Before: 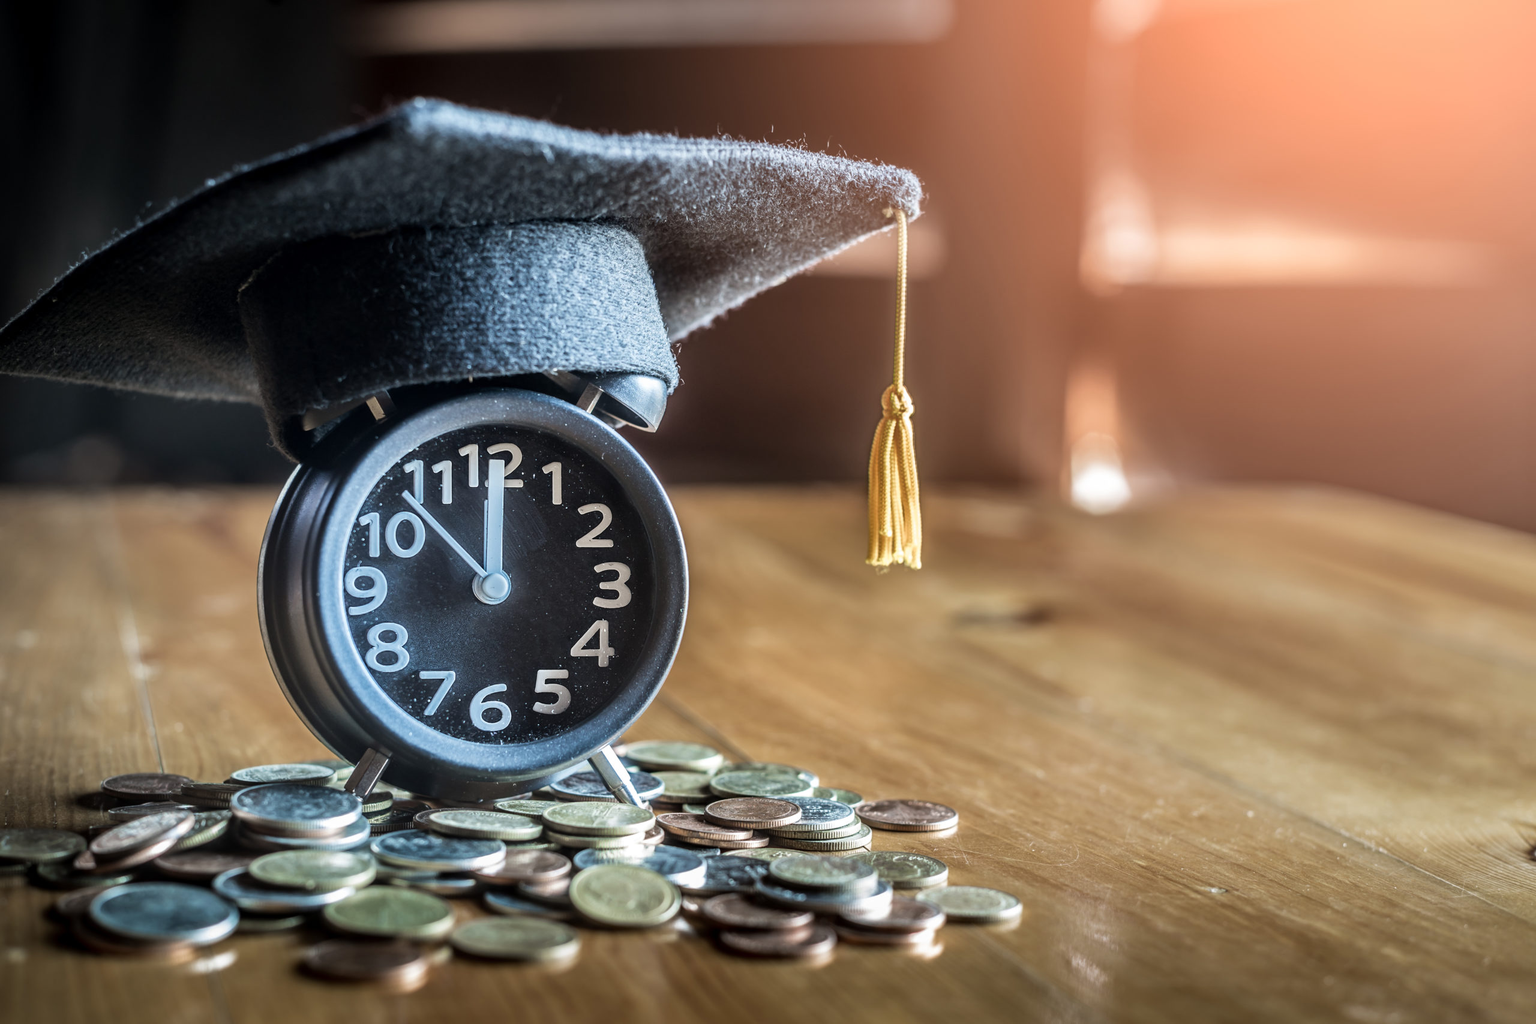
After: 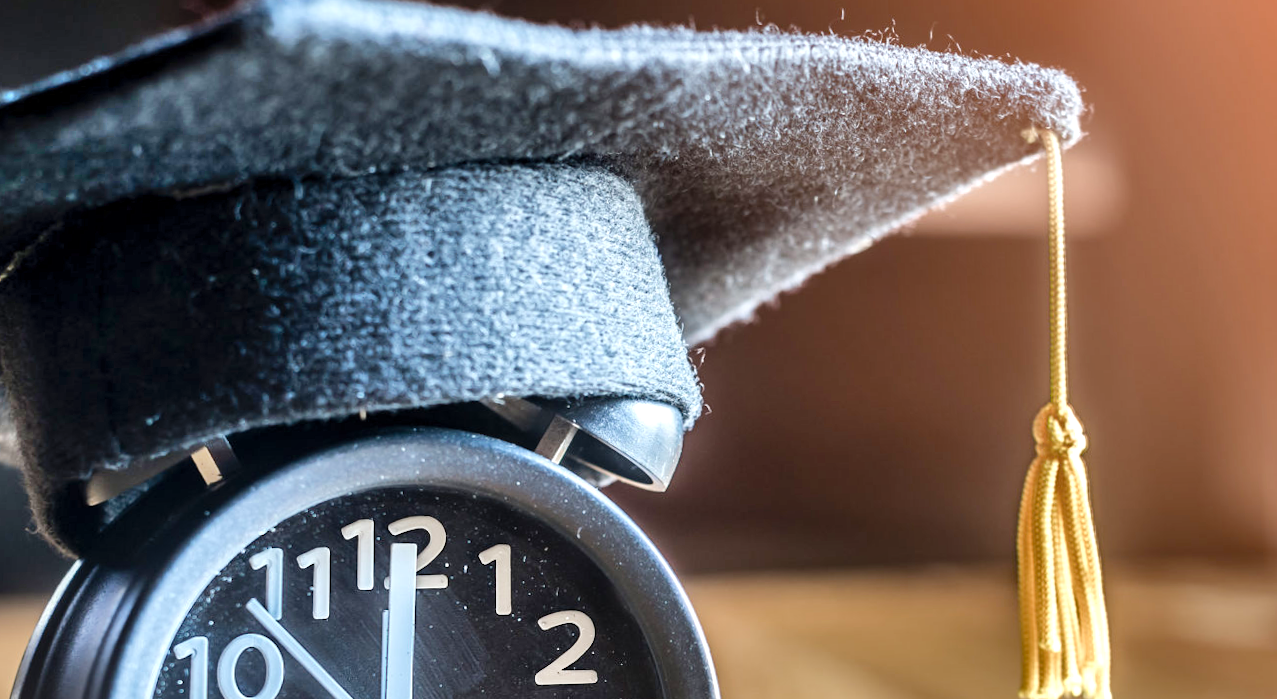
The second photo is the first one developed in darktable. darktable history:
color balance rgb: perceptual saturation grading › global saturation 20%, perceptual saturation grading › highlights -25%, perceptual saturation grading › shadows 25%
rotate and perspective: rotation -1.68°, lens shift (vertical) -0.146, crop left 0.049, crop right 0.912, crop top 0.032, crop bottom 0.96
crop: left 15.306%, top 9.065%, right 30.789%, bottom 48.638%
shadows and highlights: radius 110.86, shadows 51.09, white point adjustment 9.16, highlights -4.17, highlights color adjustment 32.2%, soften with gaussian
